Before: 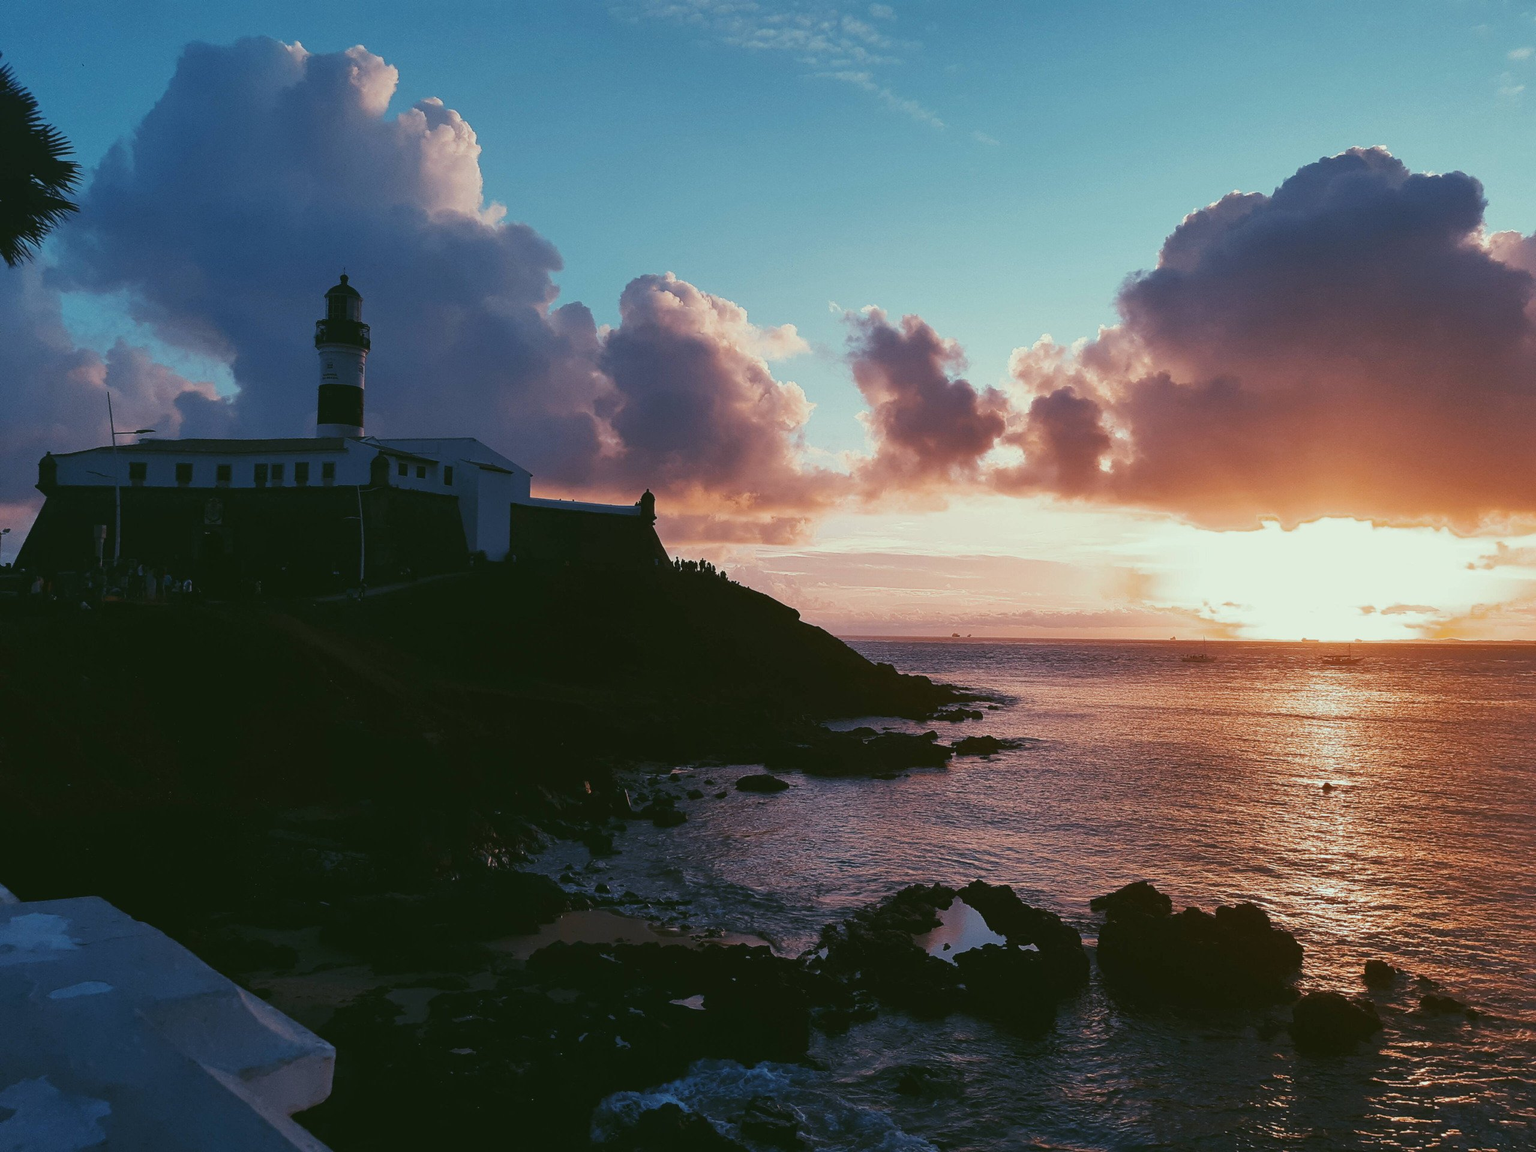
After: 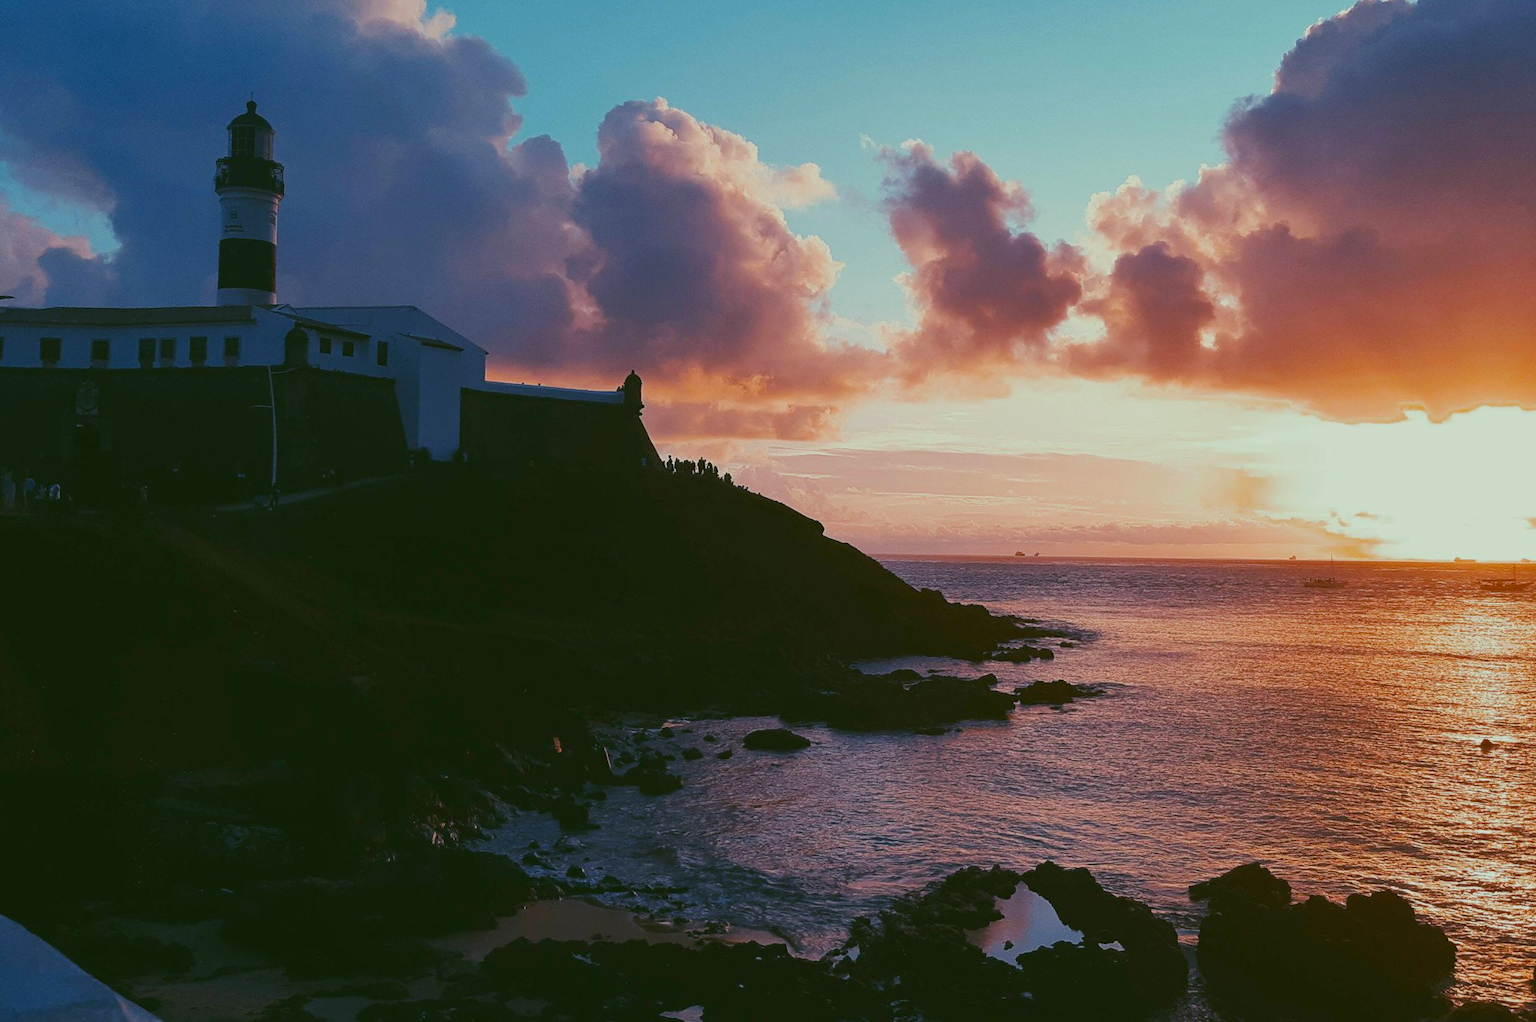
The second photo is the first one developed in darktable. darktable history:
exposure: exposure -0.052 EV, compensate highlight preservation false
crop: left 9.412%, top 16.906%, right 10.972%, bottom 12.407%
color balance rgb: perceptual saturation grading › global saturation 30.92%, contrast -10.079%
